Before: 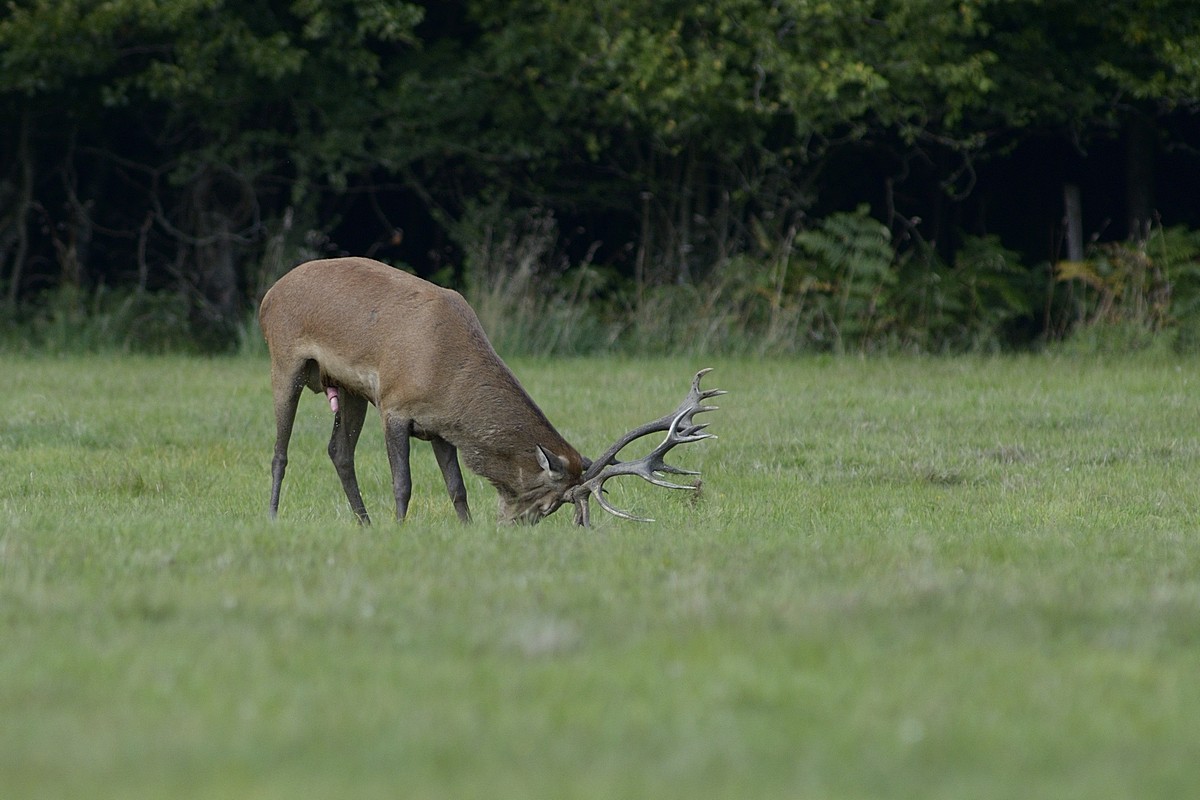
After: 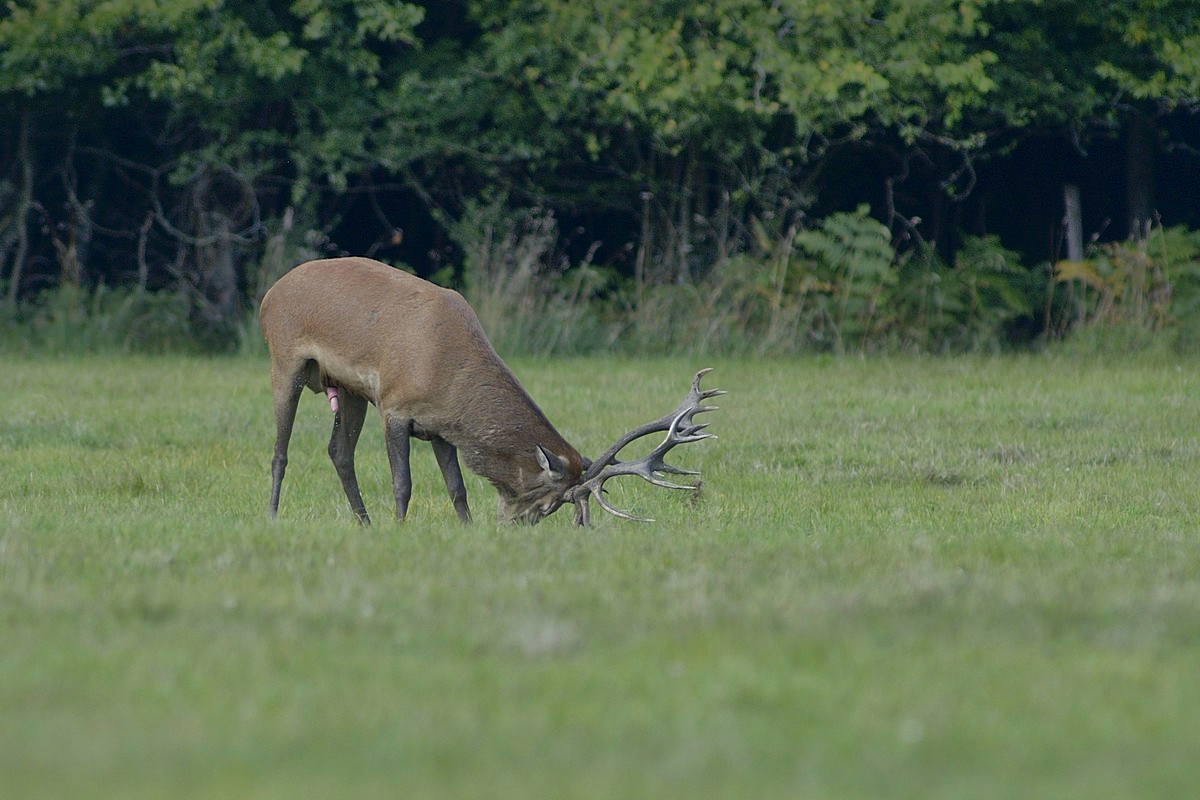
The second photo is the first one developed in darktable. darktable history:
shadows and highlights: shadows 60, highlights -60
levels: levels [0, 0.492, 0.984]
color correction: highlights a* 0.207, highlights b* 2.7, shadows a* -0.874, shadows b* -4.78
